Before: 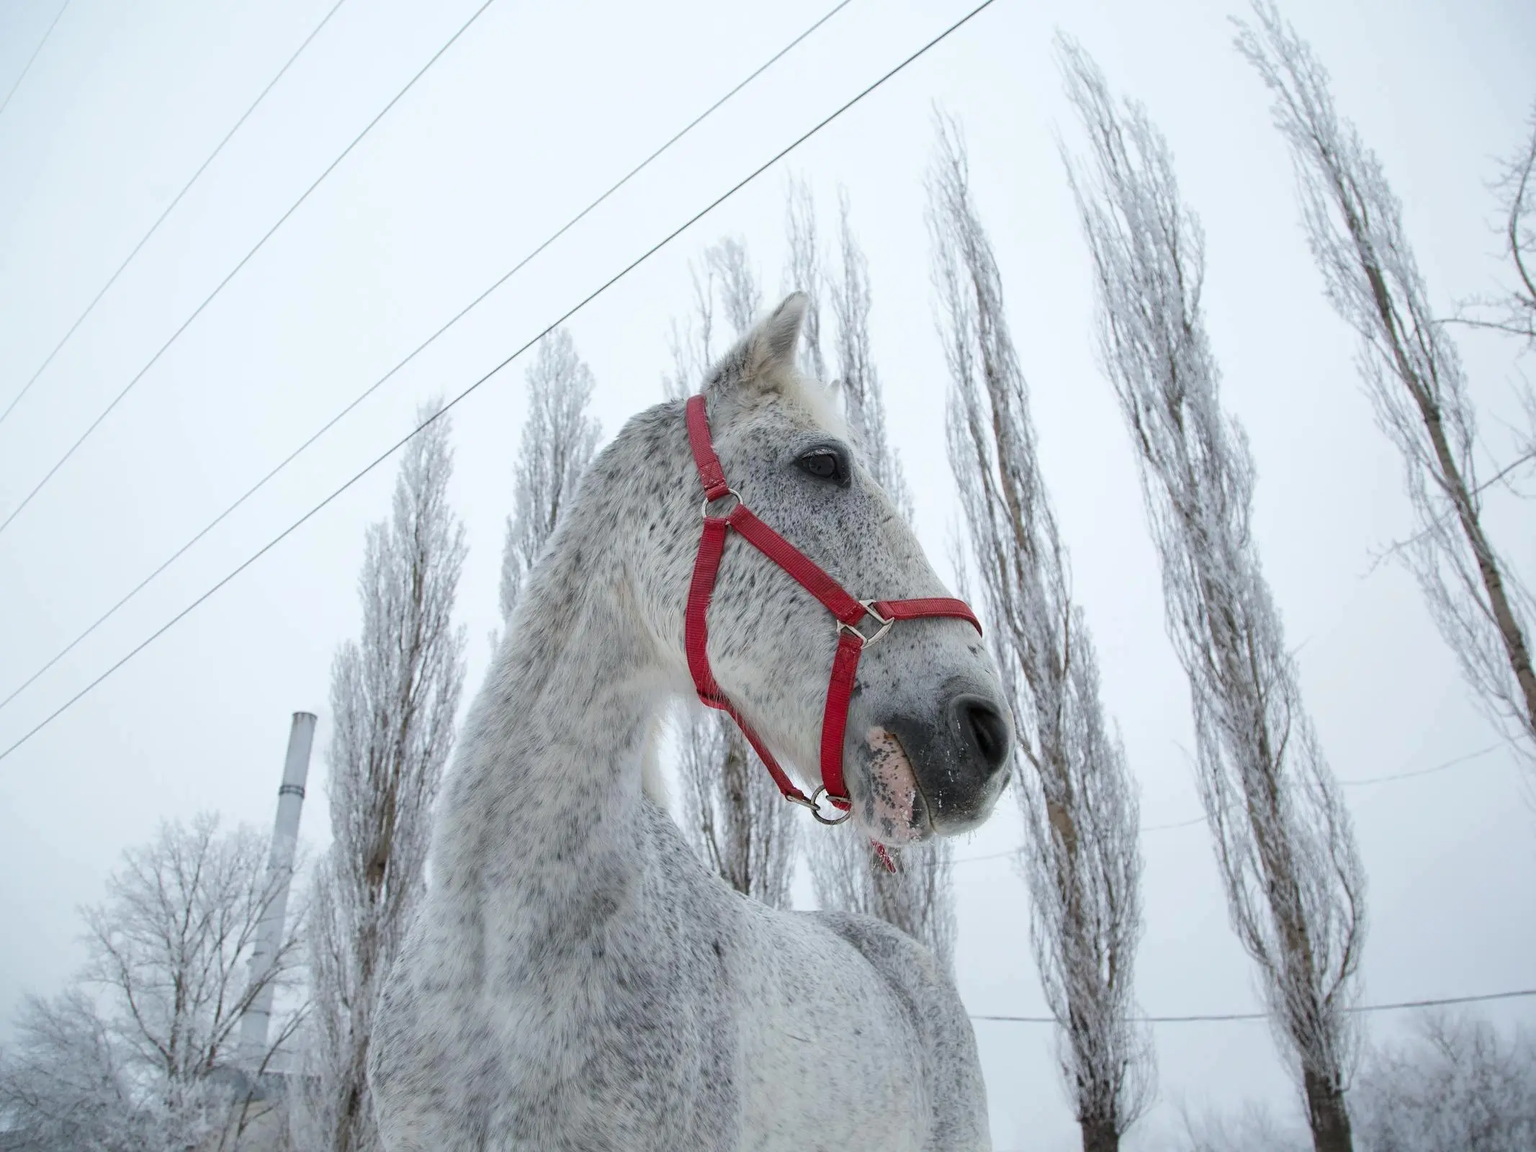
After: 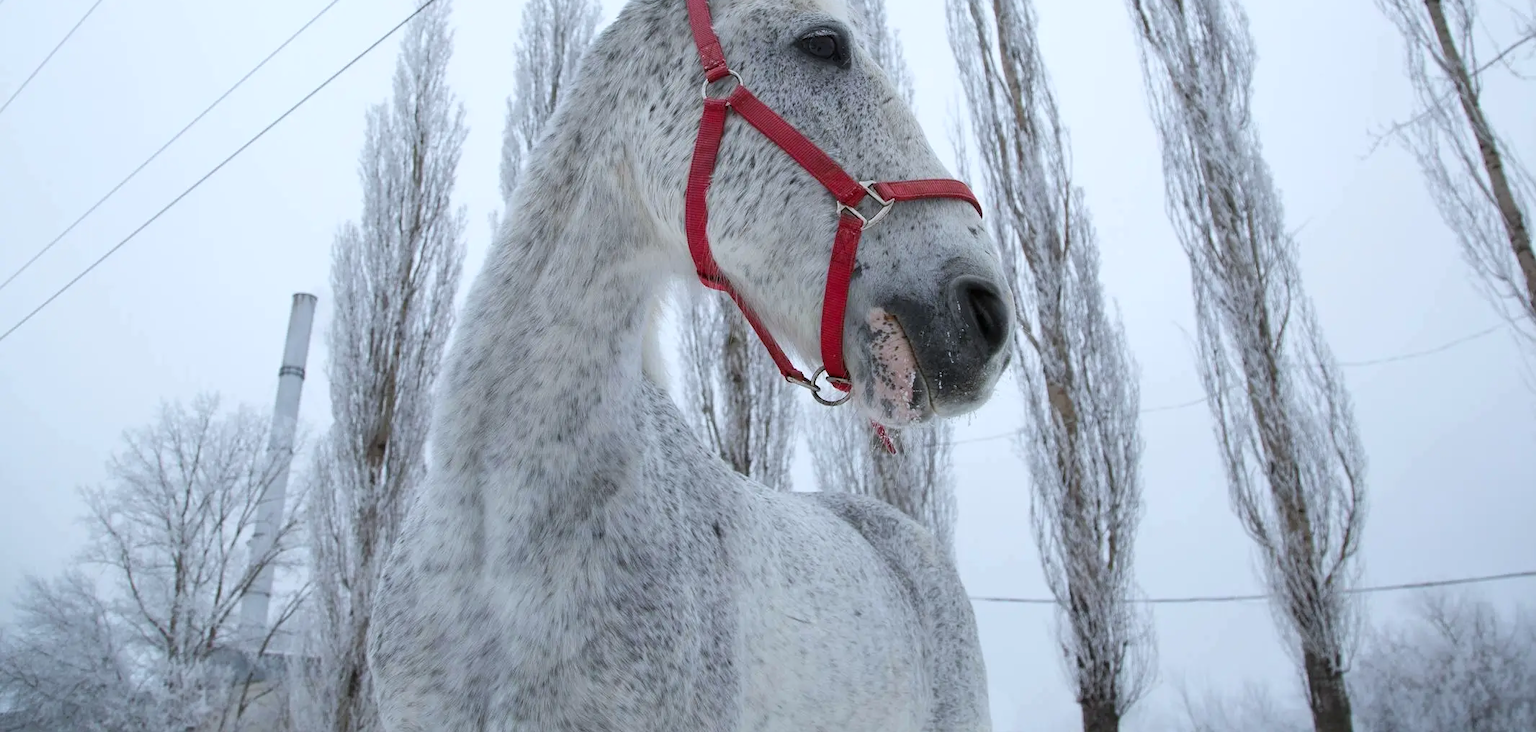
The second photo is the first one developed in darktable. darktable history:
white balance: red 0.974, blue 1.044
crop and rotate: top 36.435%
